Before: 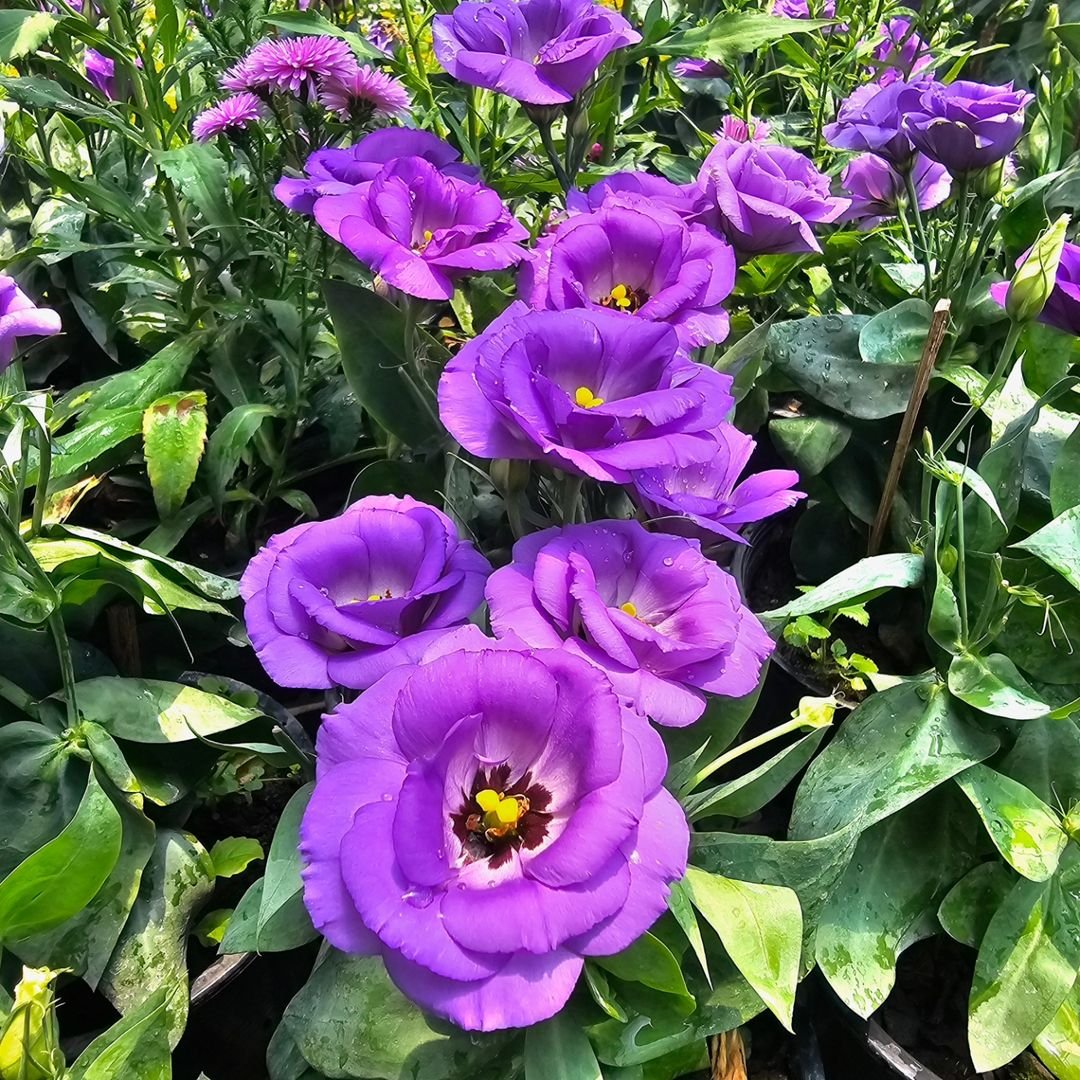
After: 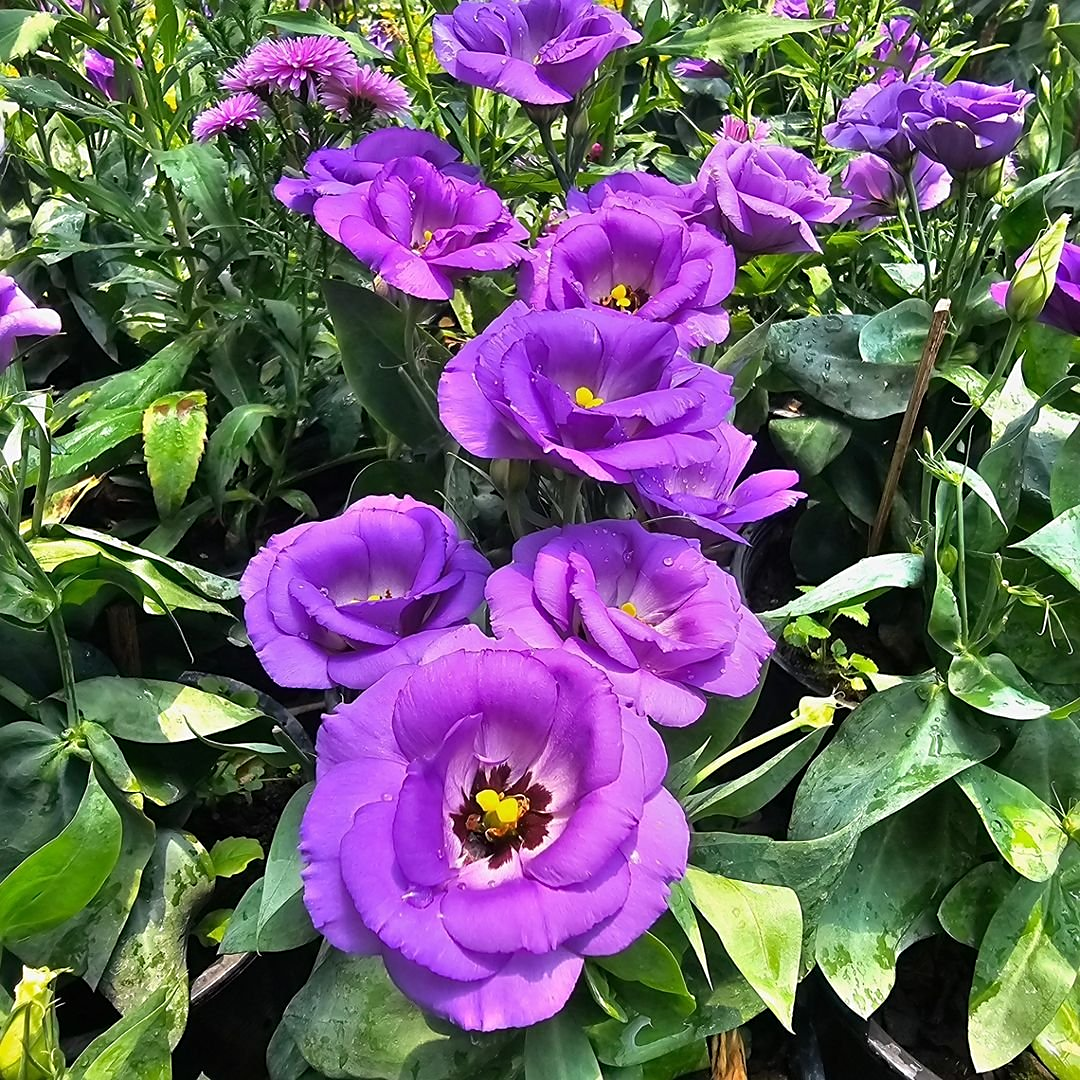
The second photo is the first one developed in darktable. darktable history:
sharpen: radius 1.883, amount 0.402, threshold 1.21
